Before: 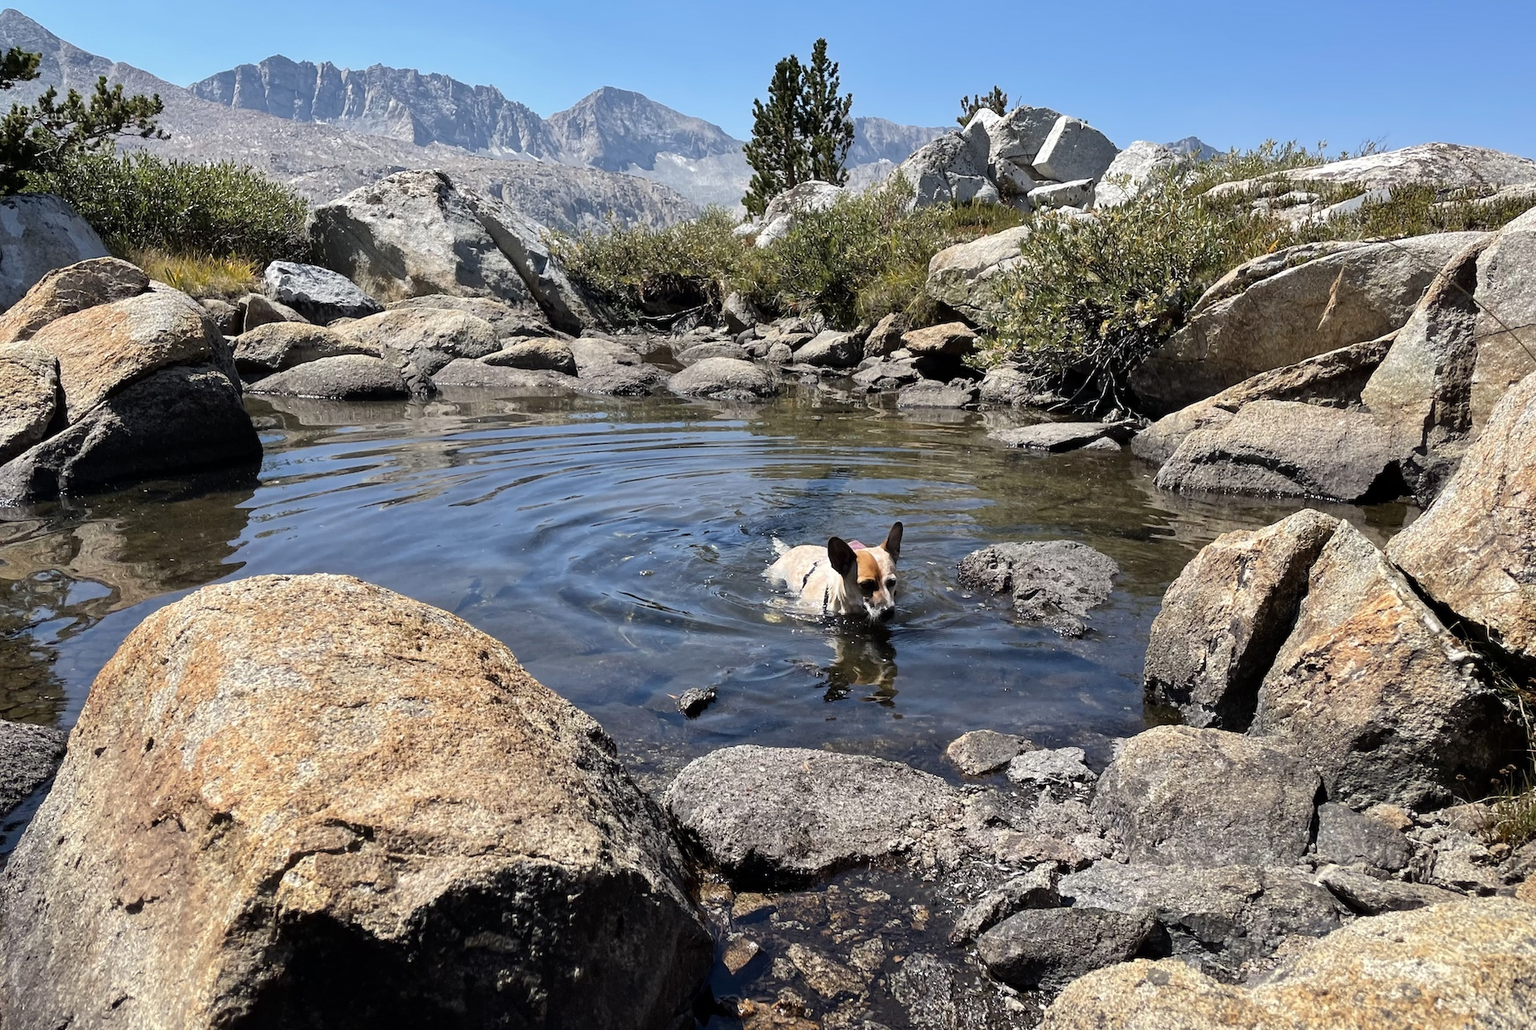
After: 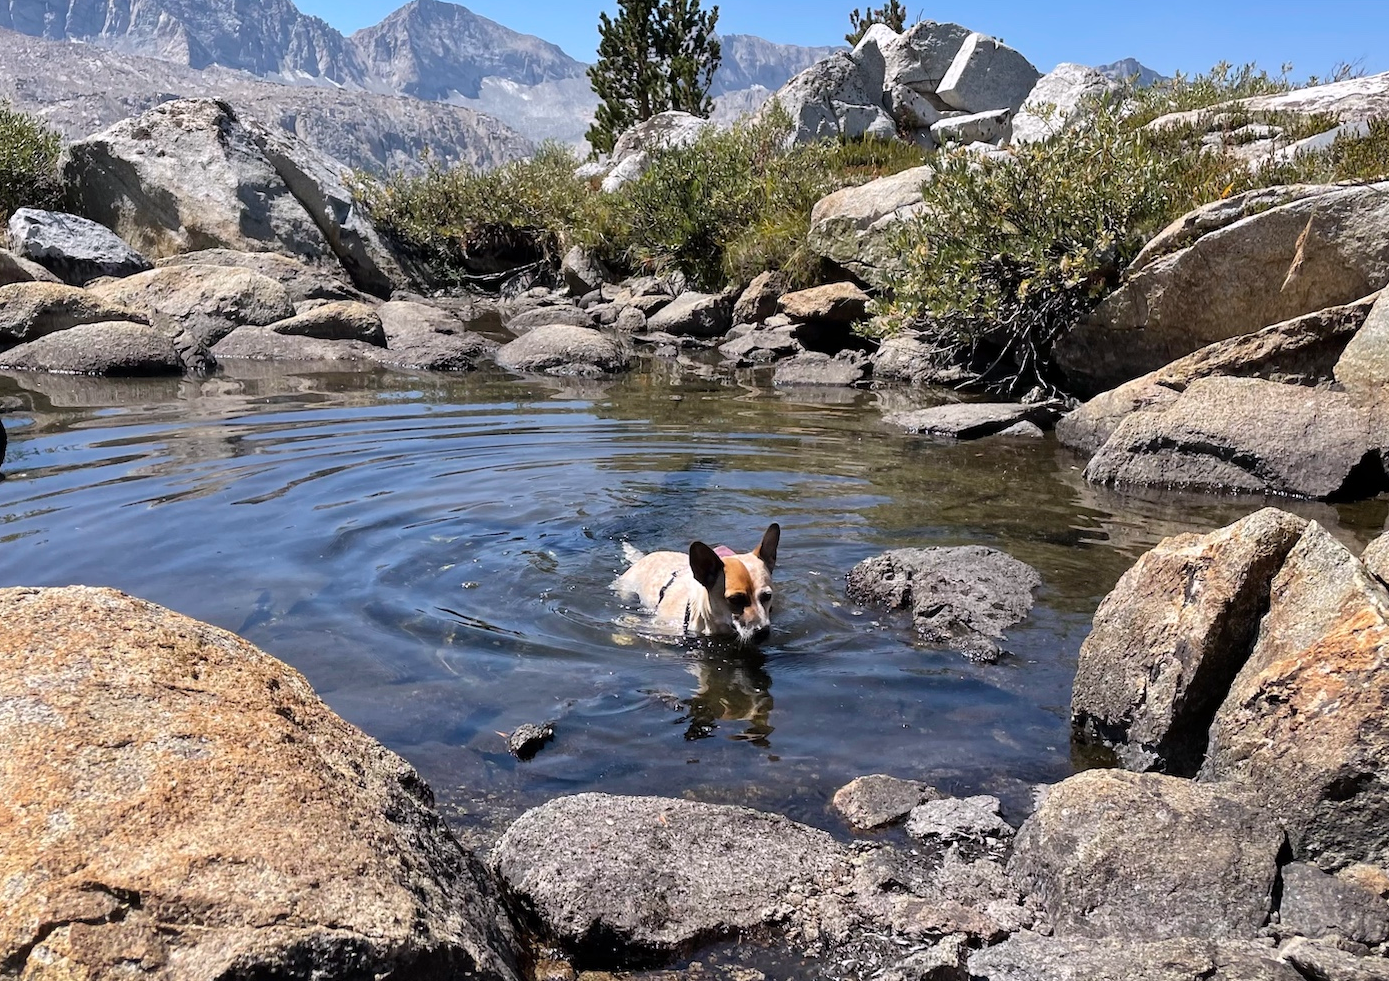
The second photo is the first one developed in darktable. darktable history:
color calibration: illuminant custom, x 0.348, y 0.366, temperature 4940.58 K
crop: left 16.768%, top 8.653%, right 8.362%, bottom 12.485%
